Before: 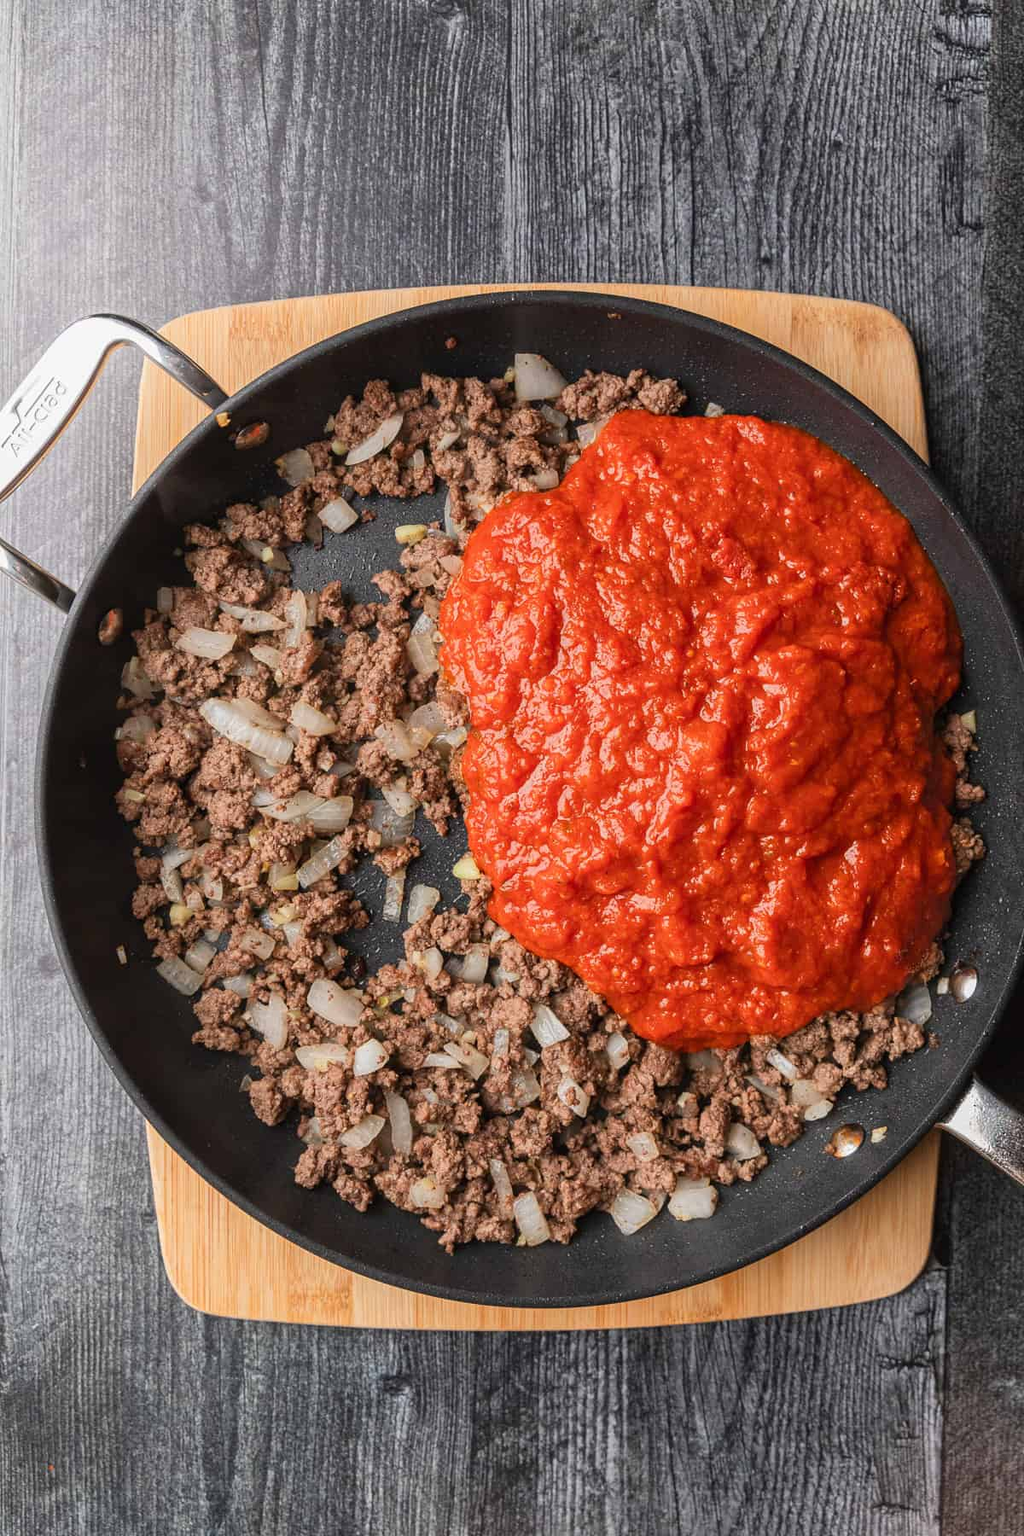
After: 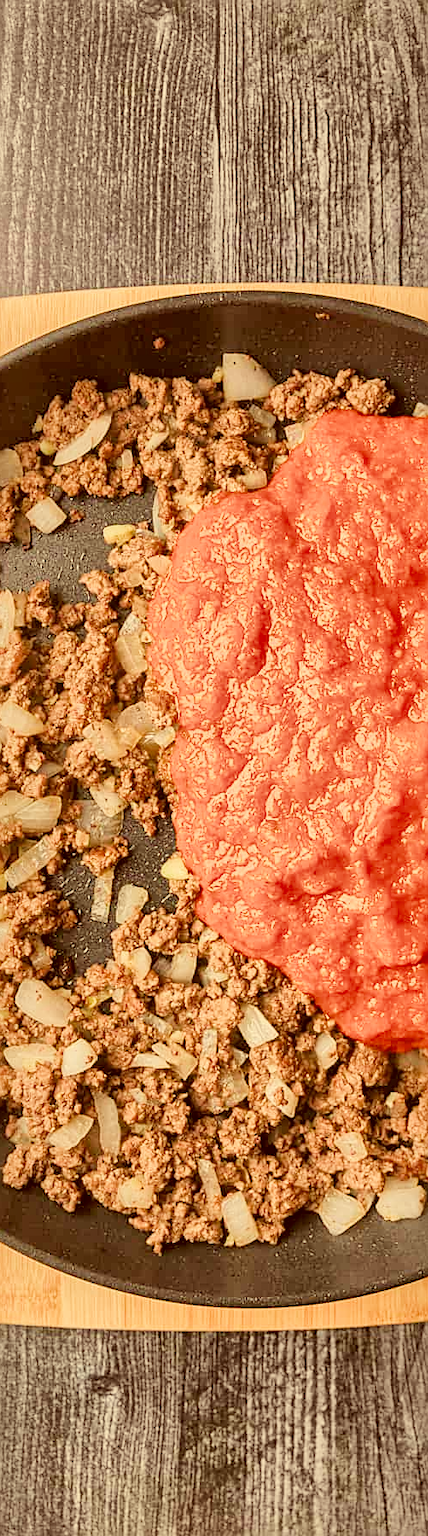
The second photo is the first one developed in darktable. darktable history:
contrast brightness saturation: contrast 0.051, brightness 0.065, saturation 0.006
crop: left 28.533%, right 29.594%
shadows and highlights: on, module defaults
sharpen: on, module defaults
local contrast: mode bilateral grid, contrast 21, coarseness 50, detail 139%, midtone range 0.2
filmic rgb: black relative exposure -7.65 EV, white relative exposure 4.56 EV, hardness 3.61, color science v4 (2020), iterations of high-quality reconstruction 0
exposure: exposure 0.945 EV, compensate highlight preservation false
color correction: highlights a* 1.25, highlights b* 24.18, shadows a* 15.93, shadows b* 25.04
